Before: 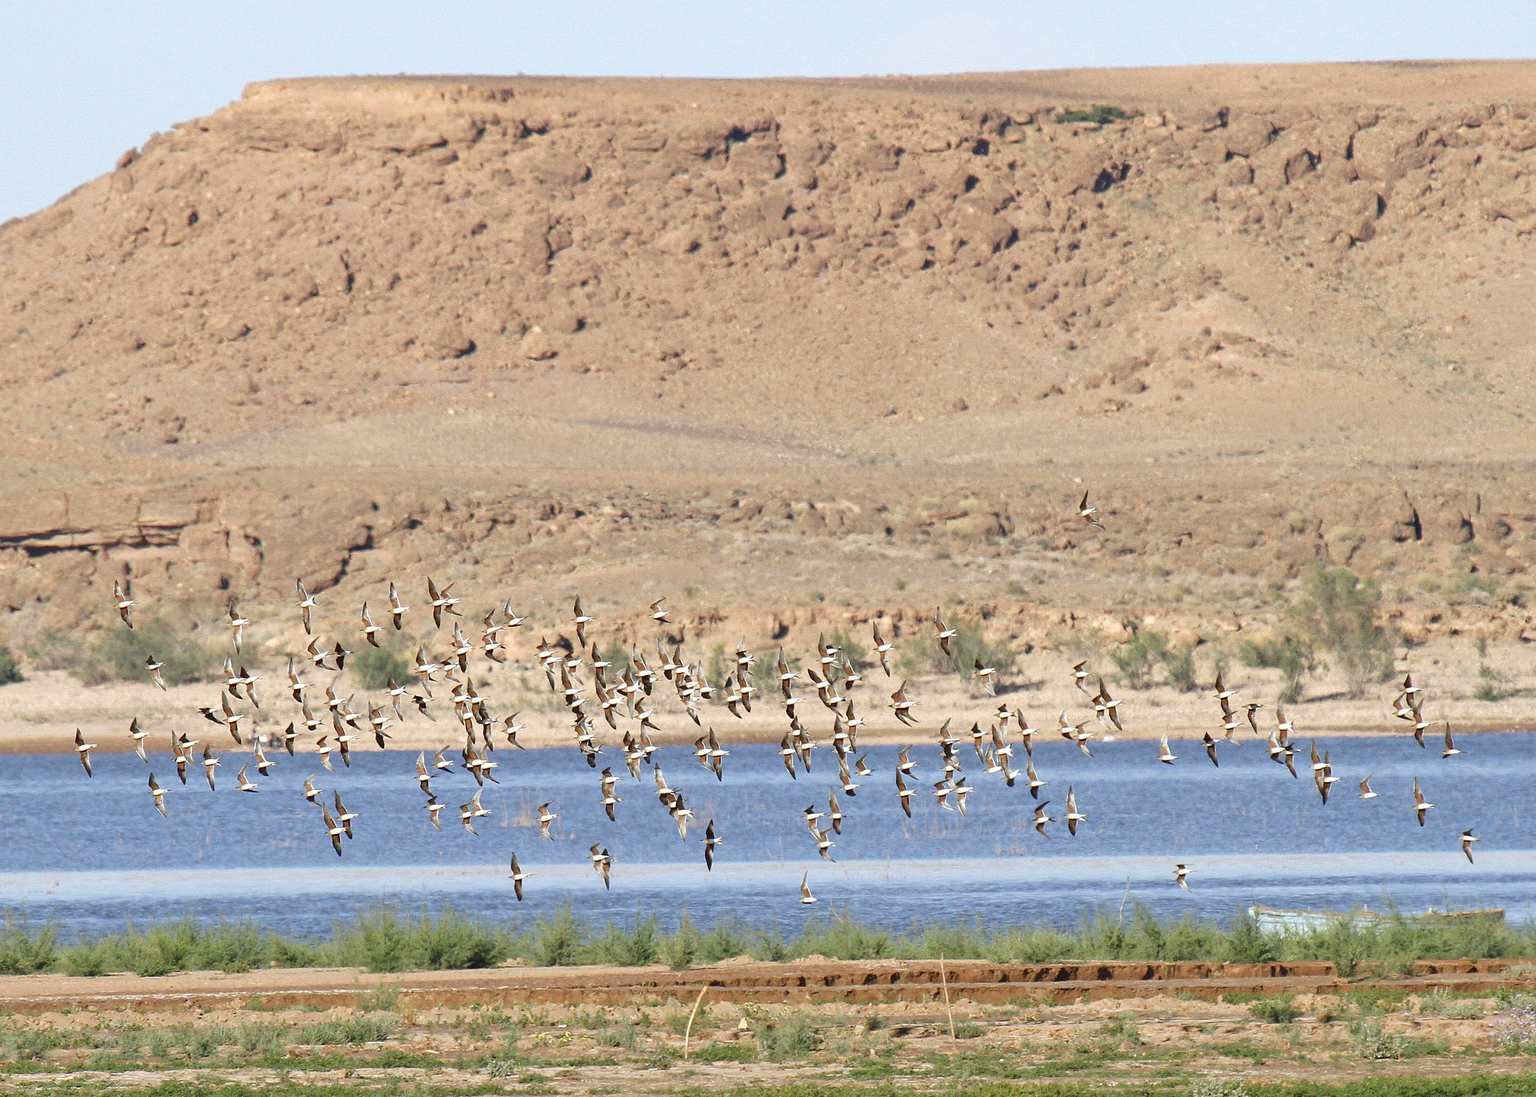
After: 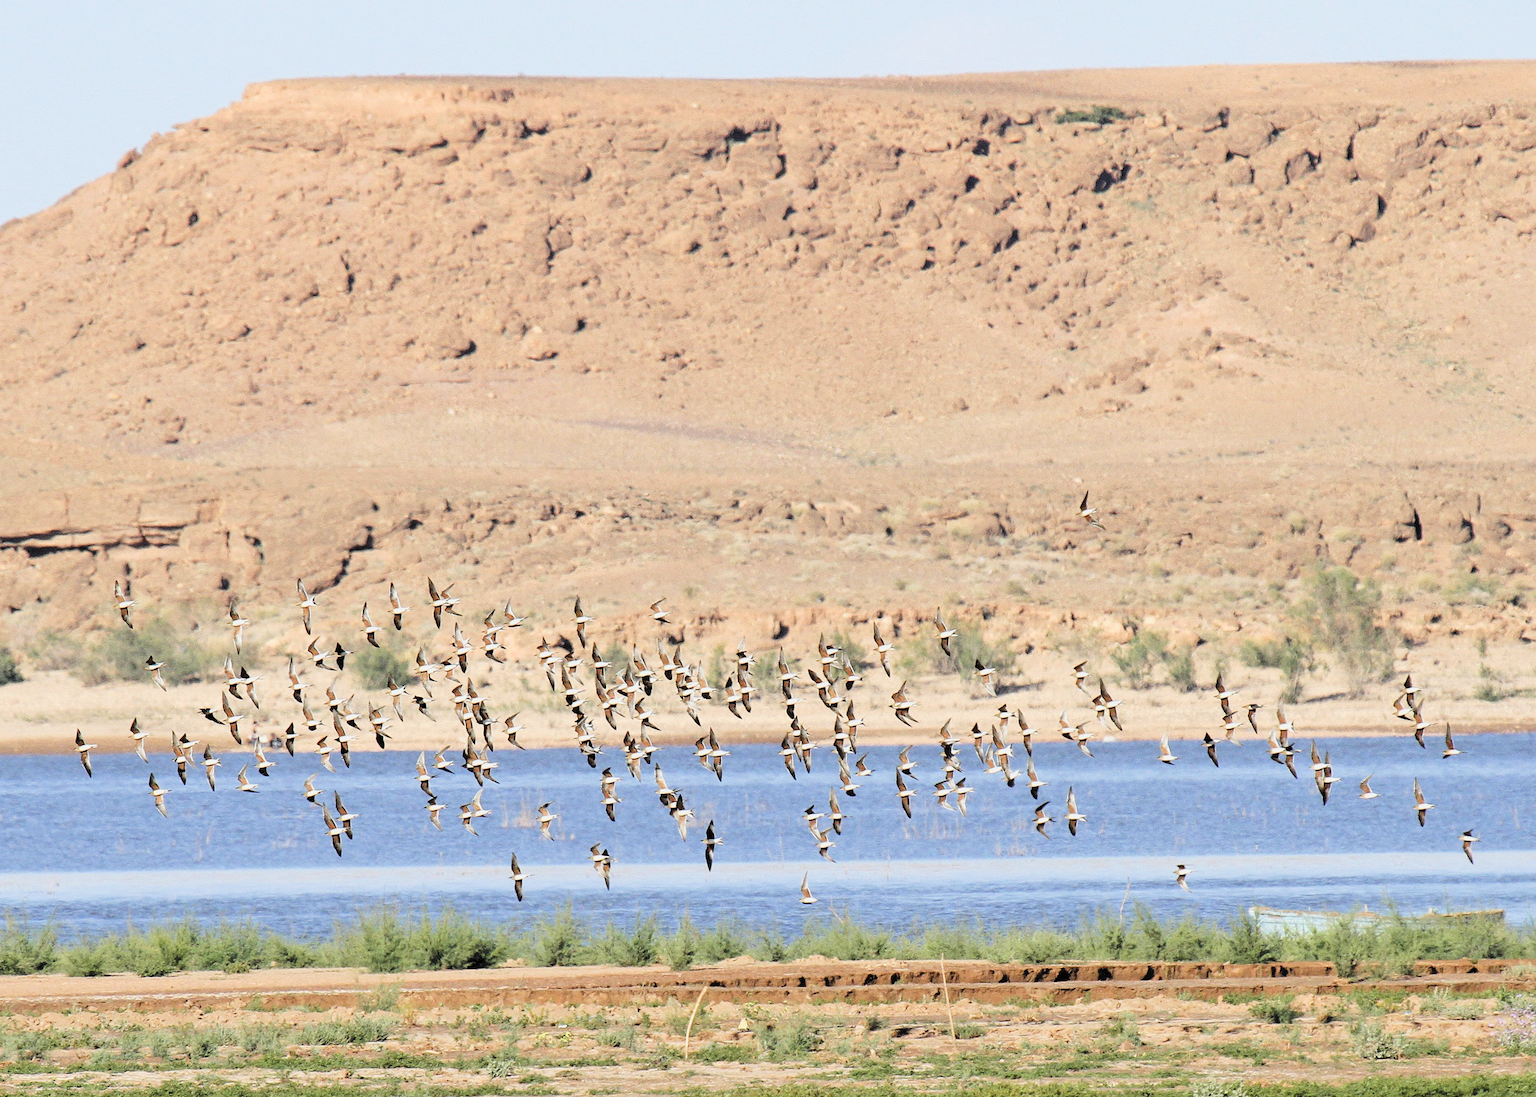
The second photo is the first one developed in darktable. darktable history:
tone equalizer: on, module defaults
exposure: exposure 0.508 EV, compensate highlight preservation false
filmic rgb: black relative exposure -5.04 EV, white relative exposure 3.99 EV, hardness 2.88, contrast 1.298, highlights saturation mix -28.67%, color science v6 (2022)
